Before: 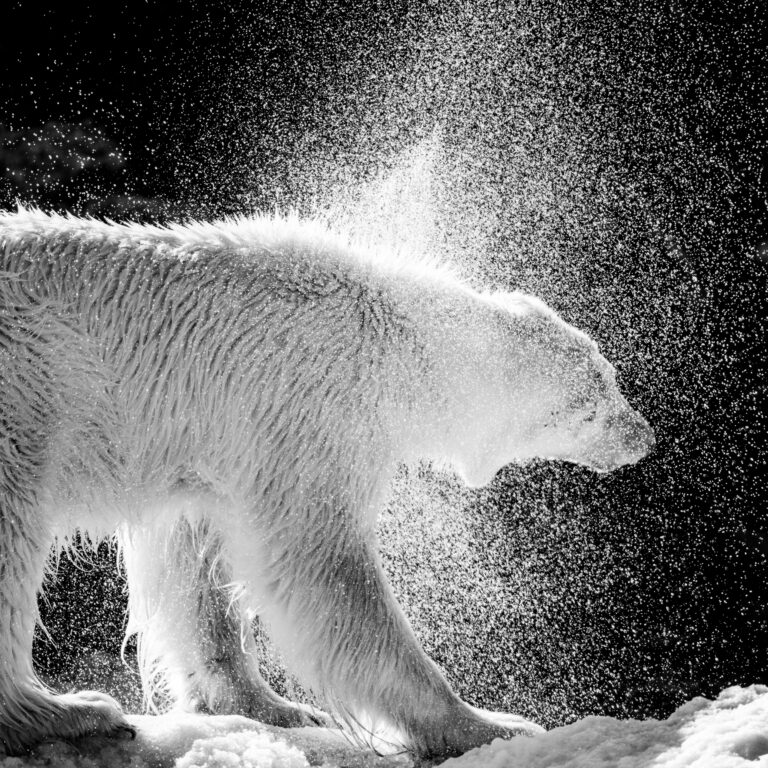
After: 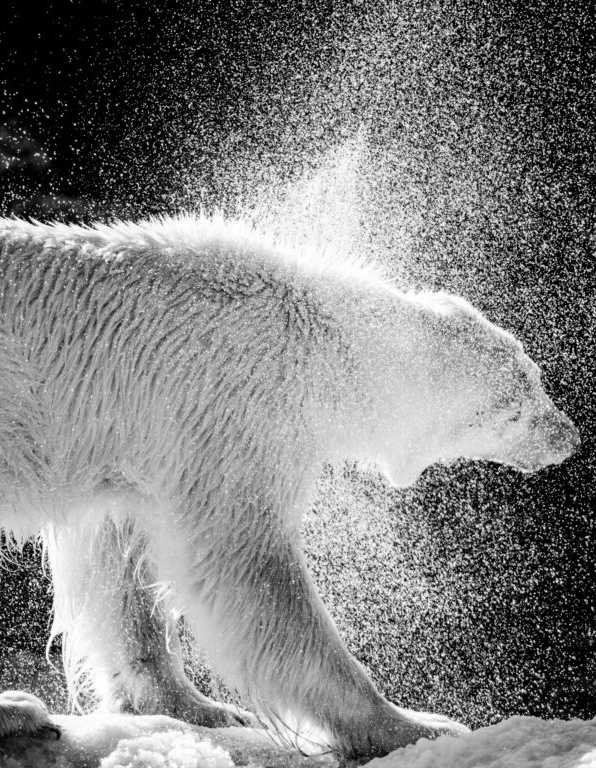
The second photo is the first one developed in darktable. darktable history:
crop: left 9.873%, right 12.515%
